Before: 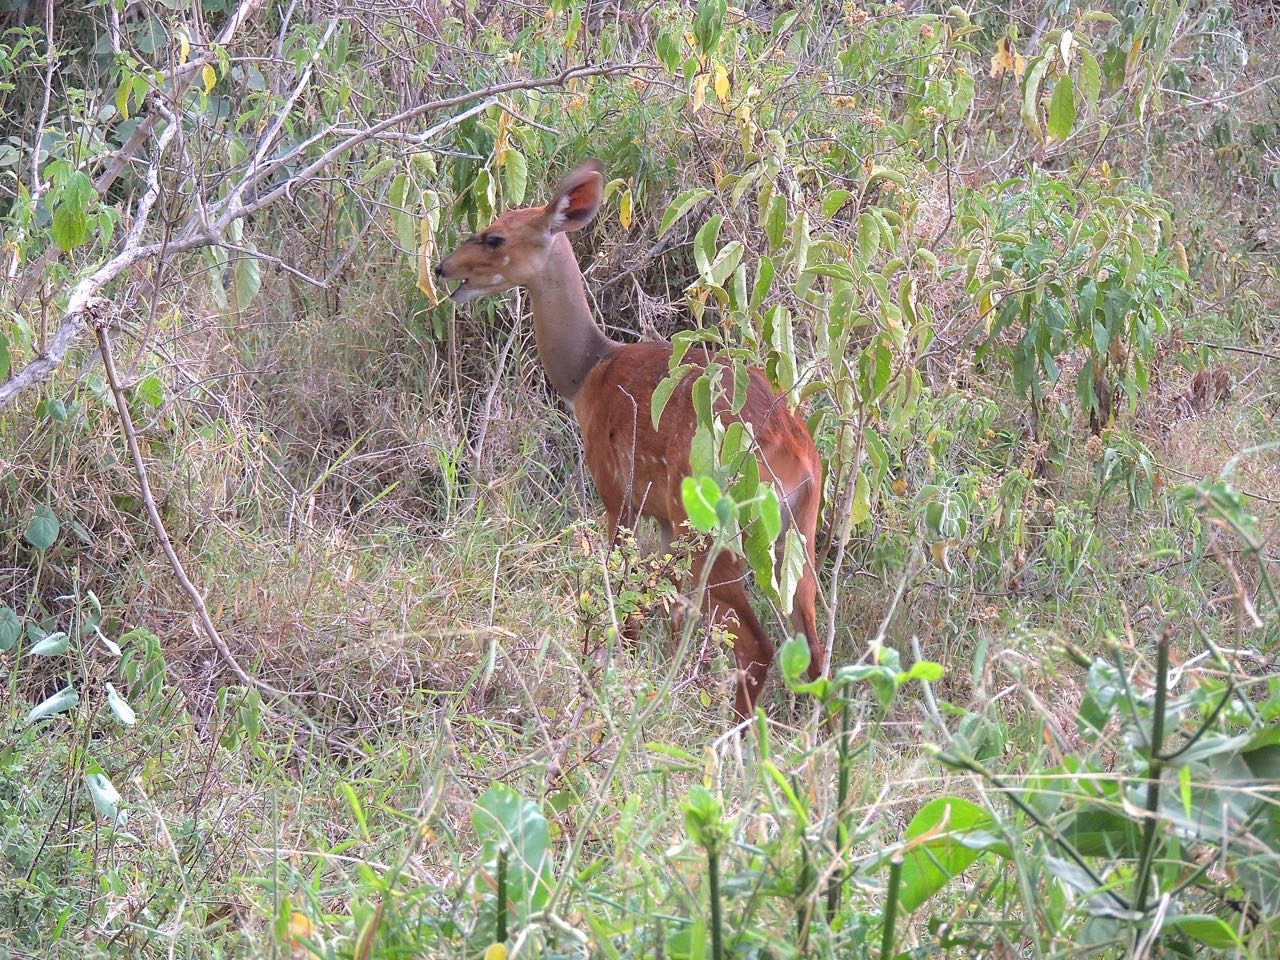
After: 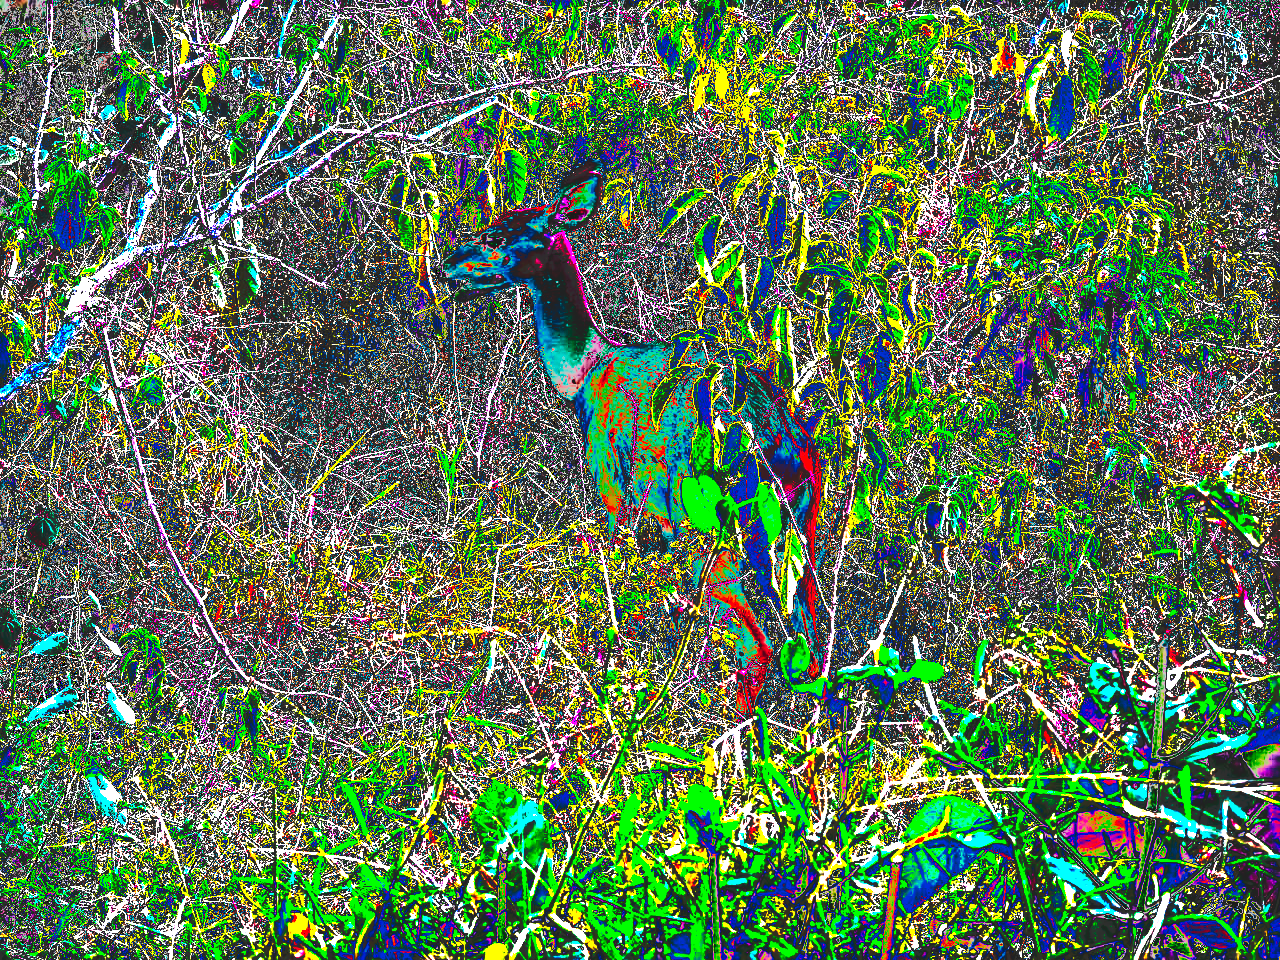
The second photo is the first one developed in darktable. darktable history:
tone curve: curves: ch0 [(0, 0) (0.003, 0.99) (0.011, 0.983) (0.025, 0.934) (0.044, 0.719) (0.069, 0.382) (0.1, 0.204) (0.136, 0.093) (0.177, 0.094) (0.224, 0.093) (0.277, 0.098) (0.335, 0.214) (0.399, 0.616) (0.468, 0.827) (0.543, 0.464) (0.623, 0.145) (0.709, 0.127) (0.801, 0.187) (0.898, 0.203) (1, 1)], preserve colors none
exposure: black level correction -0.001, exposure 0.905 EV, compensate highlight preservation false
sharpen: radius 2.708, amount 0.661
